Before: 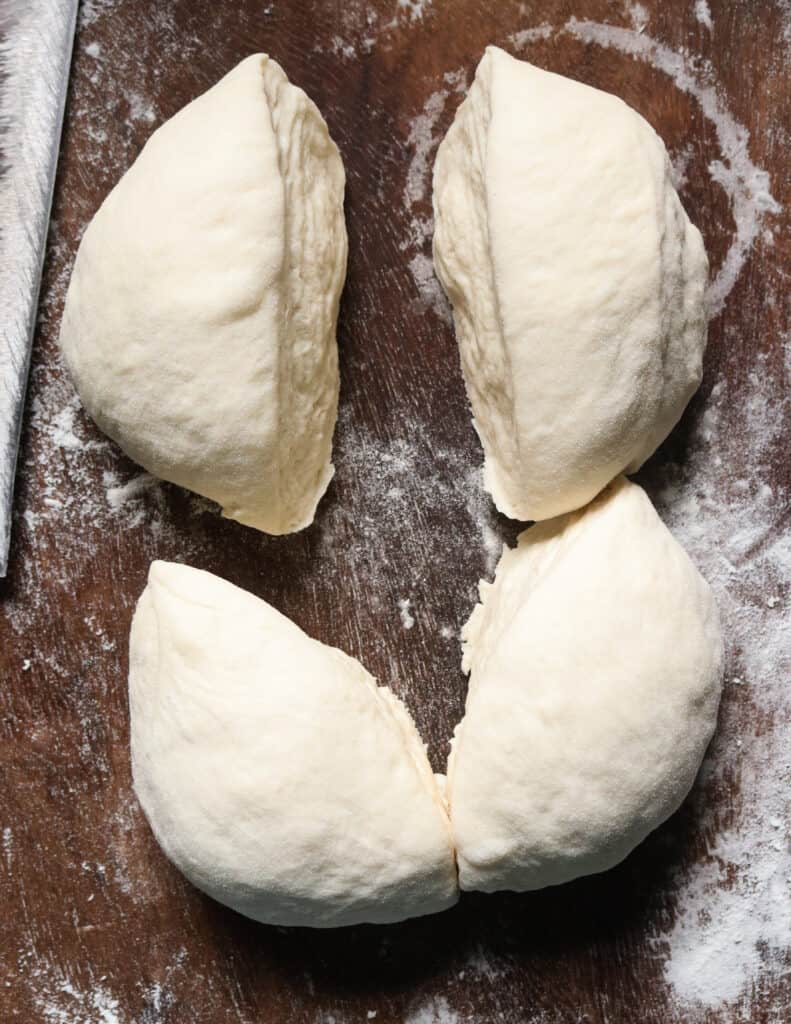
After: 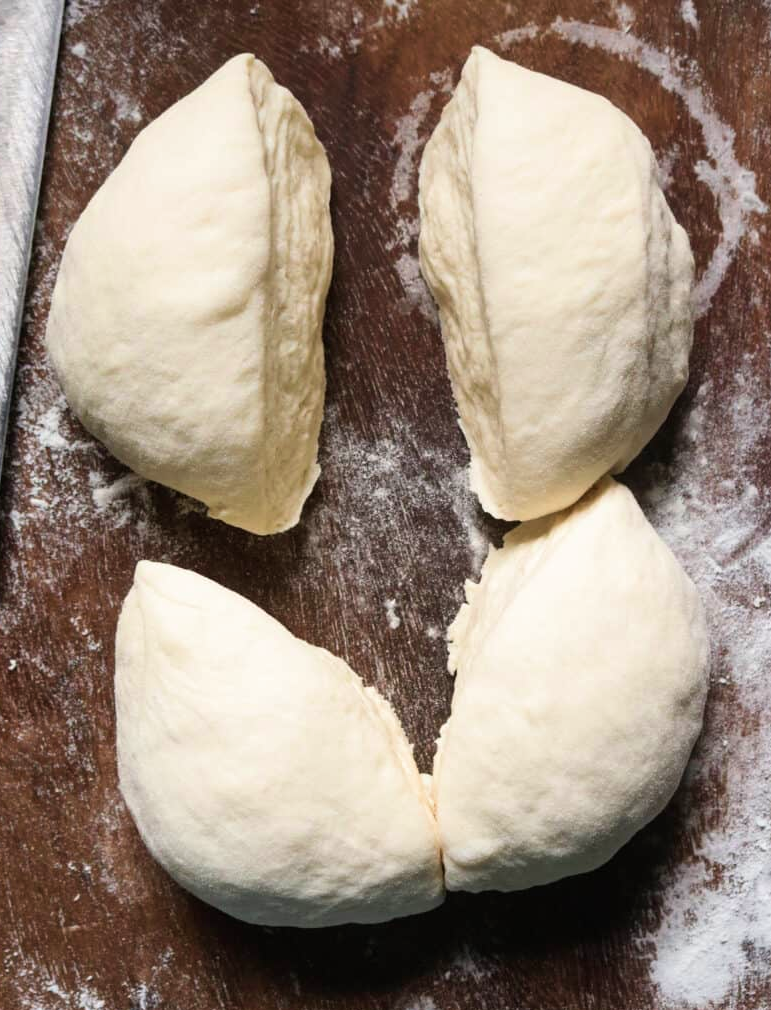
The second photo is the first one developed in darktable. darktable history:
crop and rotate: left 1.774%, right 0.633%, bottom 1.28%
velvia: on, module defaults
